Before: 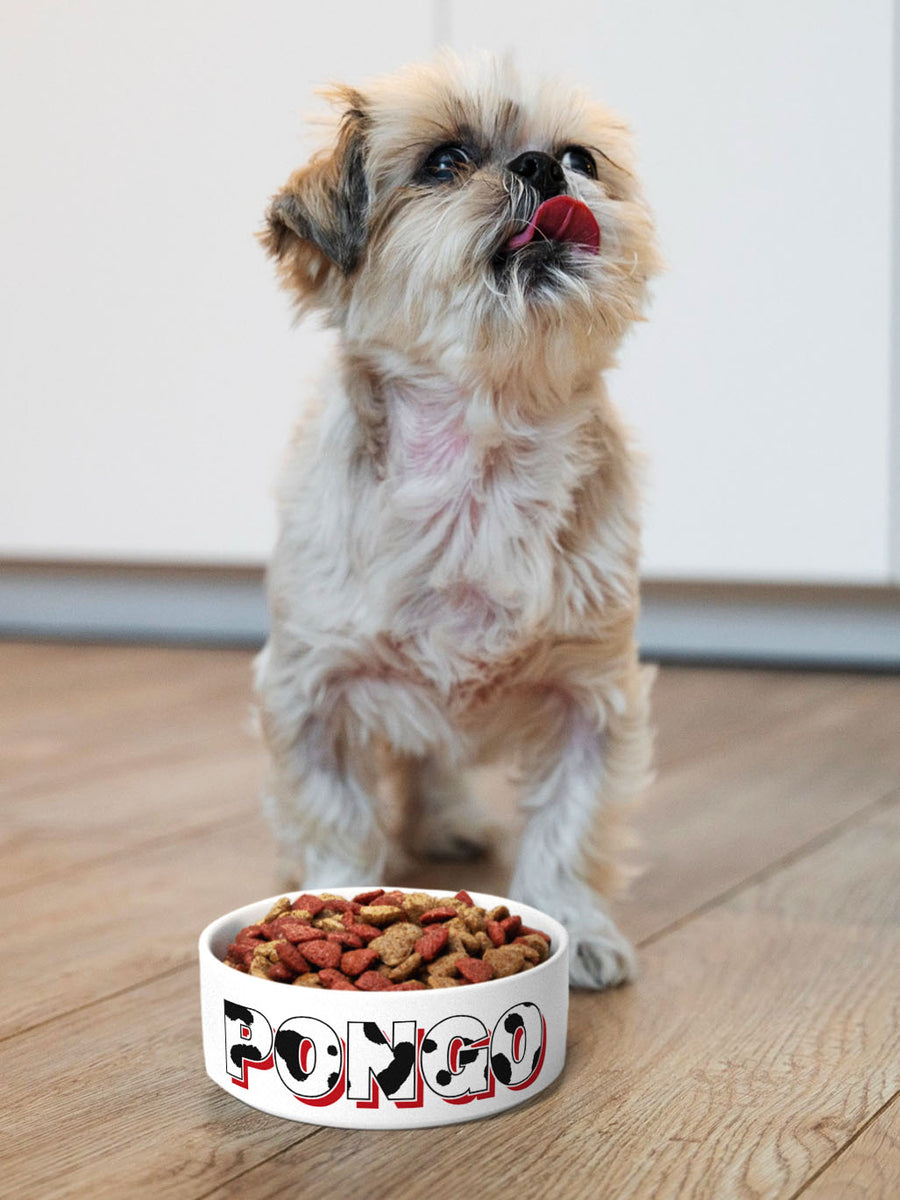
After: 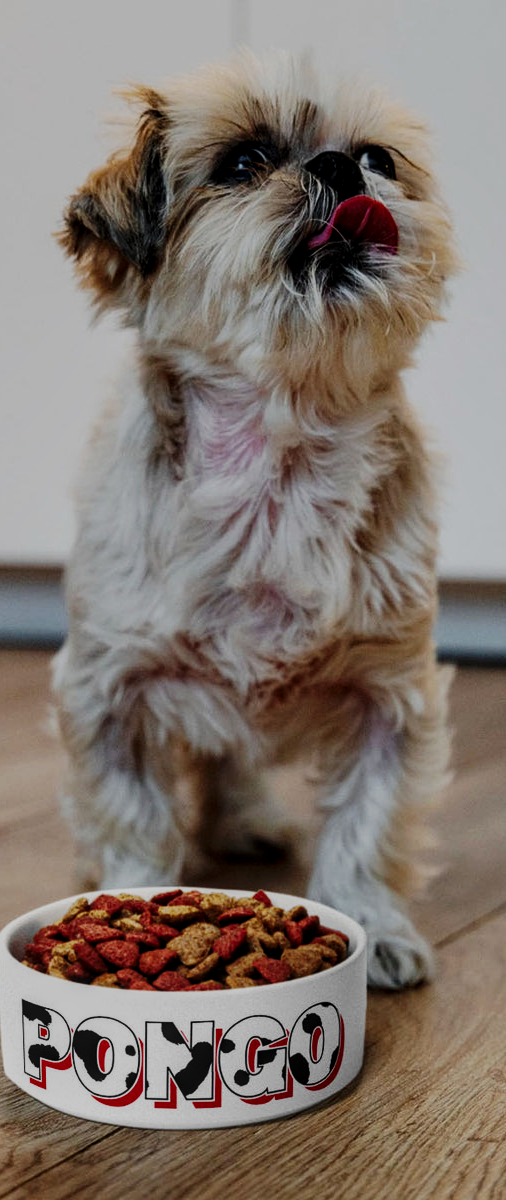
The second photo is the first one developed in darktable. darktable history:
exposure: exposure -1.468 EV, compensate highlight preservation false
crop and rotate: left 22.516%, right 21.234%
base curve: curves: ch0 [(0, 0) (0.036, 0.025) (0.121, 0.166) (0.206, 0.329) (0.605, 0.79) (1, 1)], preserve colors none
local contrast: detail 130%
